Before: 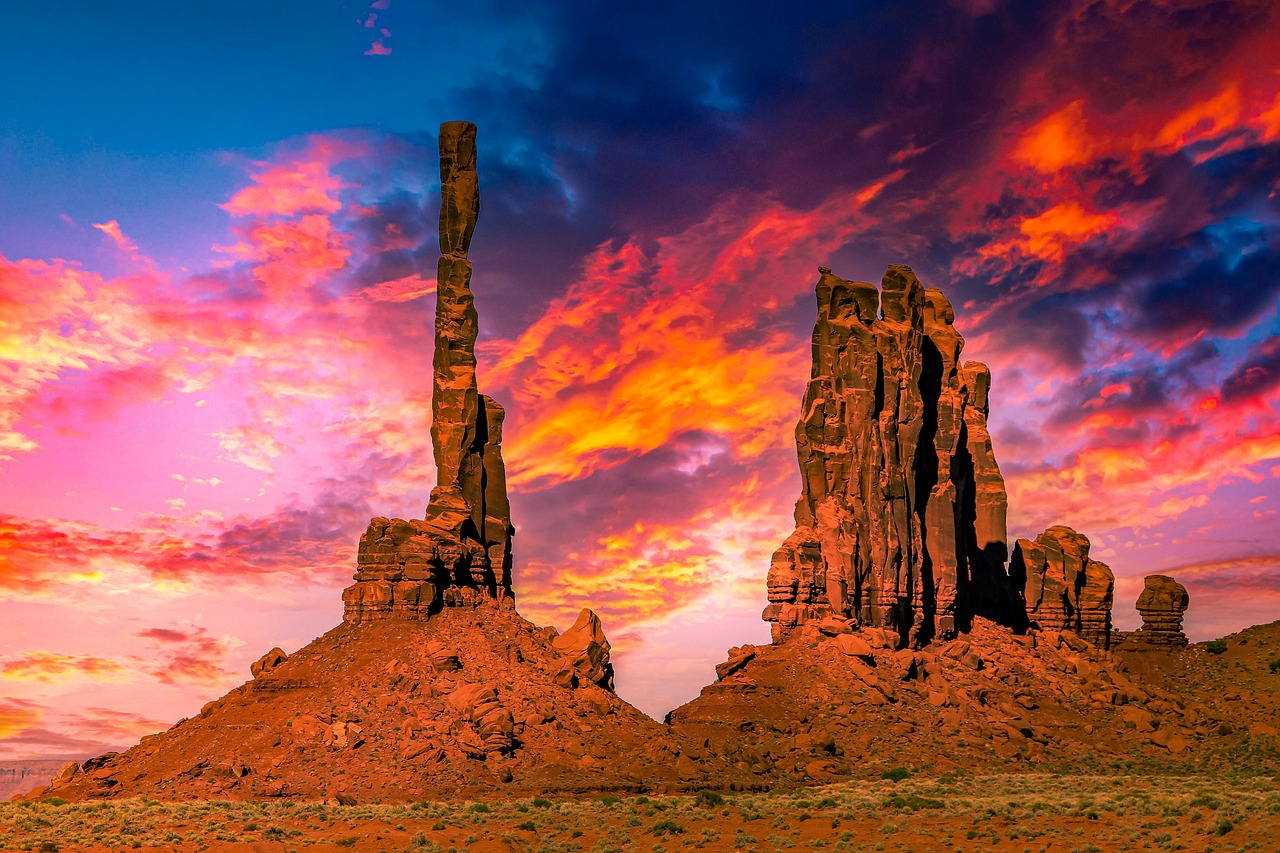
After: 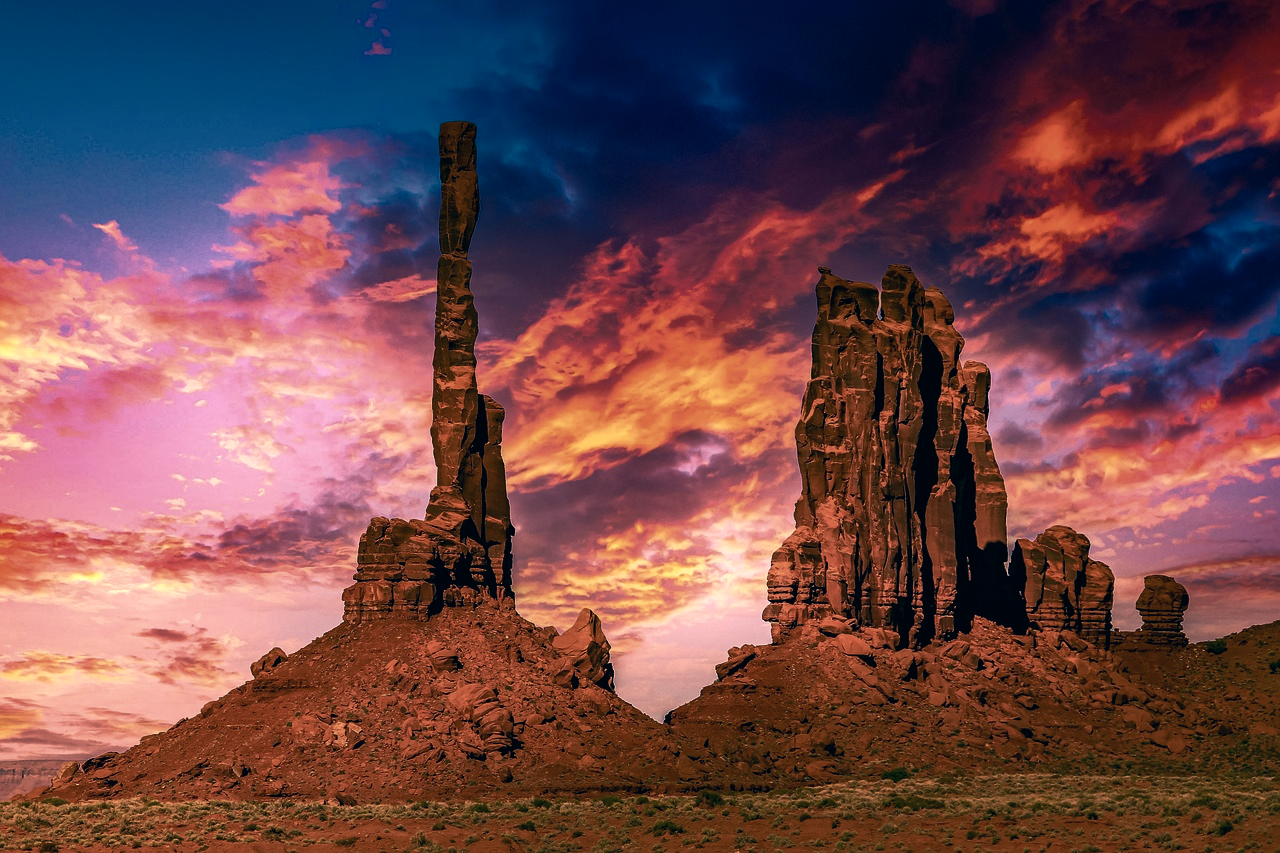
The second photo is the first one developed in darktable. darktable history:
color correction: highlights a* 5.38, highlights b* 5.3, shadows a* -4.26, shadows b* -5.11
color balance rgb: perceptual saturation grading › highlights -31.88%, perceptual saturation grading › mid-tones 5.8%, perceptual saturation grading › shadows 18.12%, perceptual brilliance grading › highlights 3.62%, perceptual brilliance grading › mid-tones -18.12%, perceptual brilliance grading › shadows -41.3%
